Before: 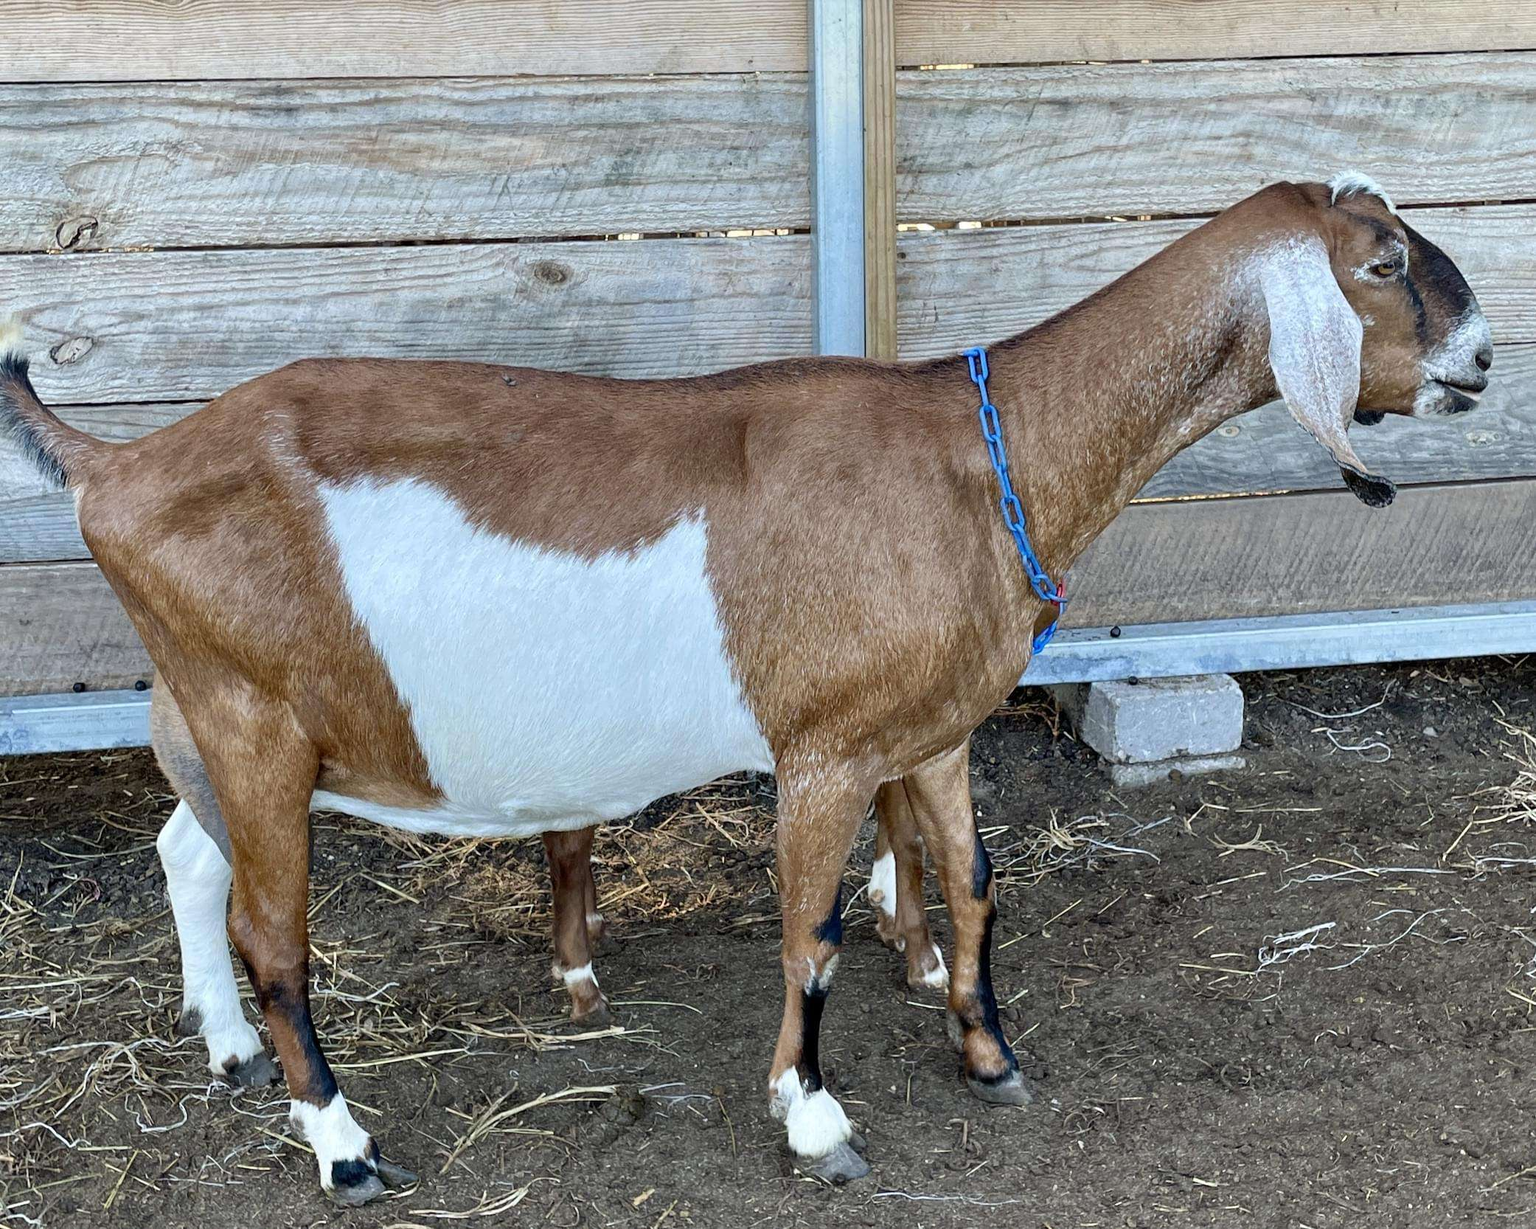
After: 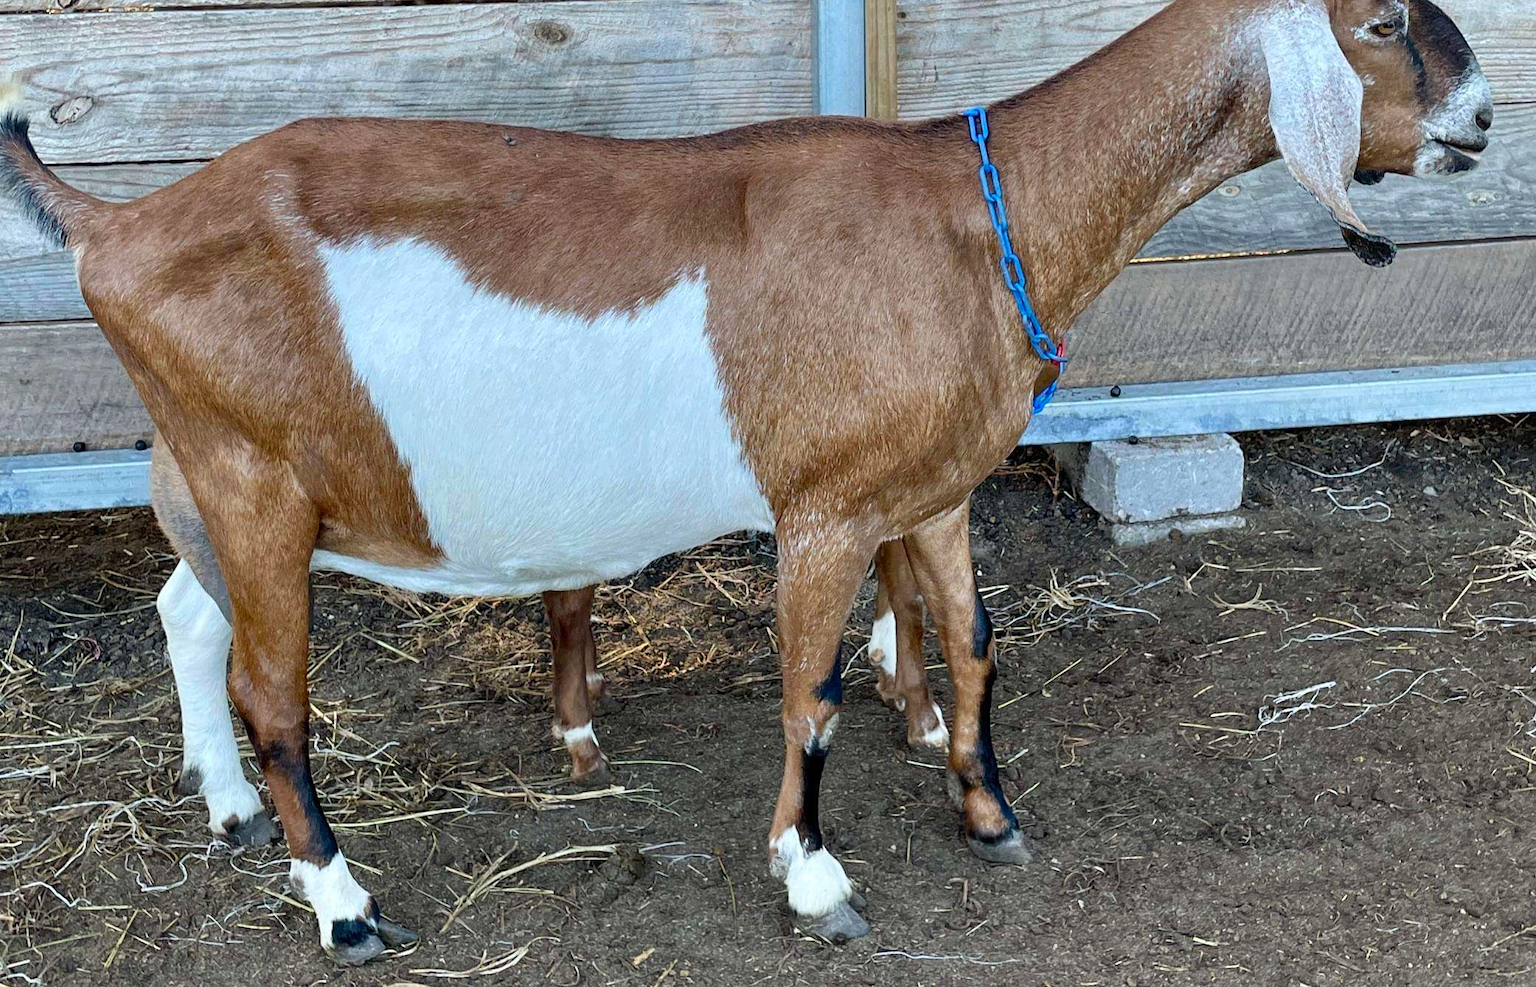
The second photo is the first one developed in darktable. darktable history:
crop and rotate: top 19.595%
